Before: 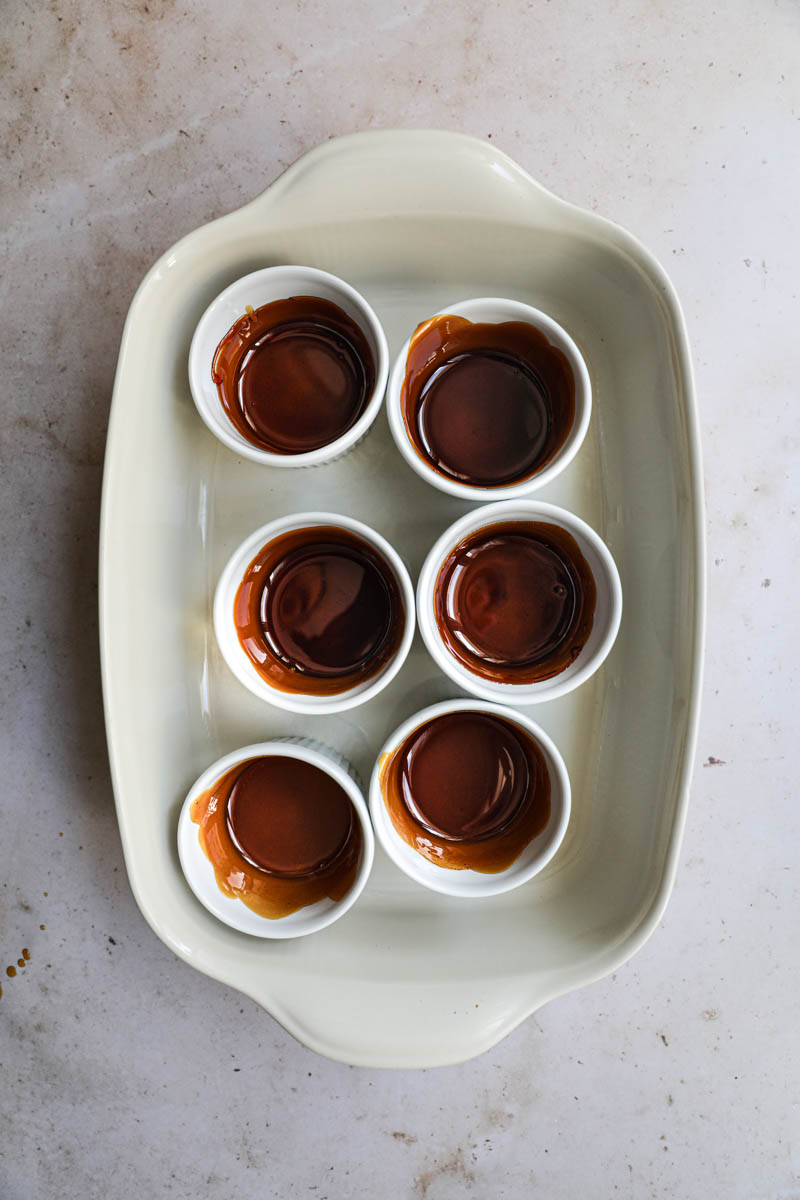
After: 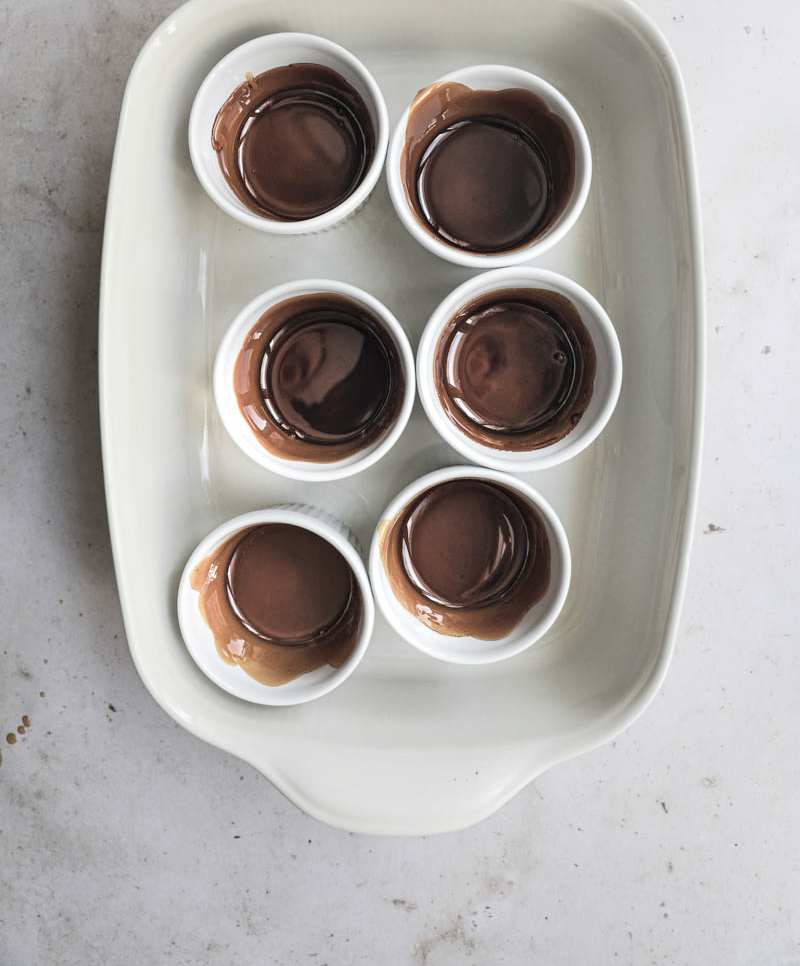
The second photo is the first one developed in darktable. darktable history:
crop and rotate: top 19.475%
contrast brightness saturation: brightness 0.184, saturation -0.488
